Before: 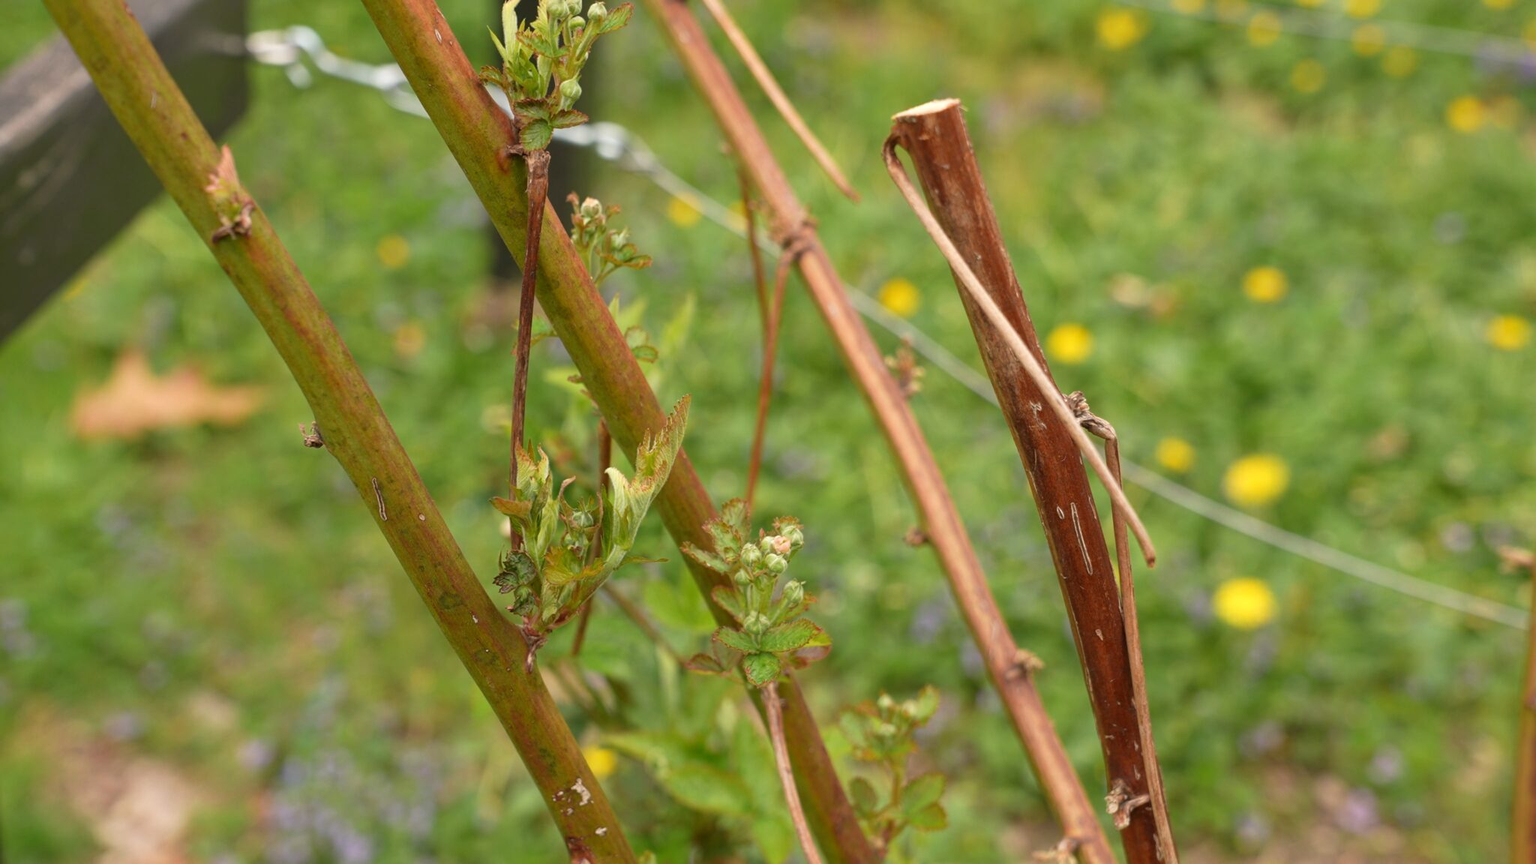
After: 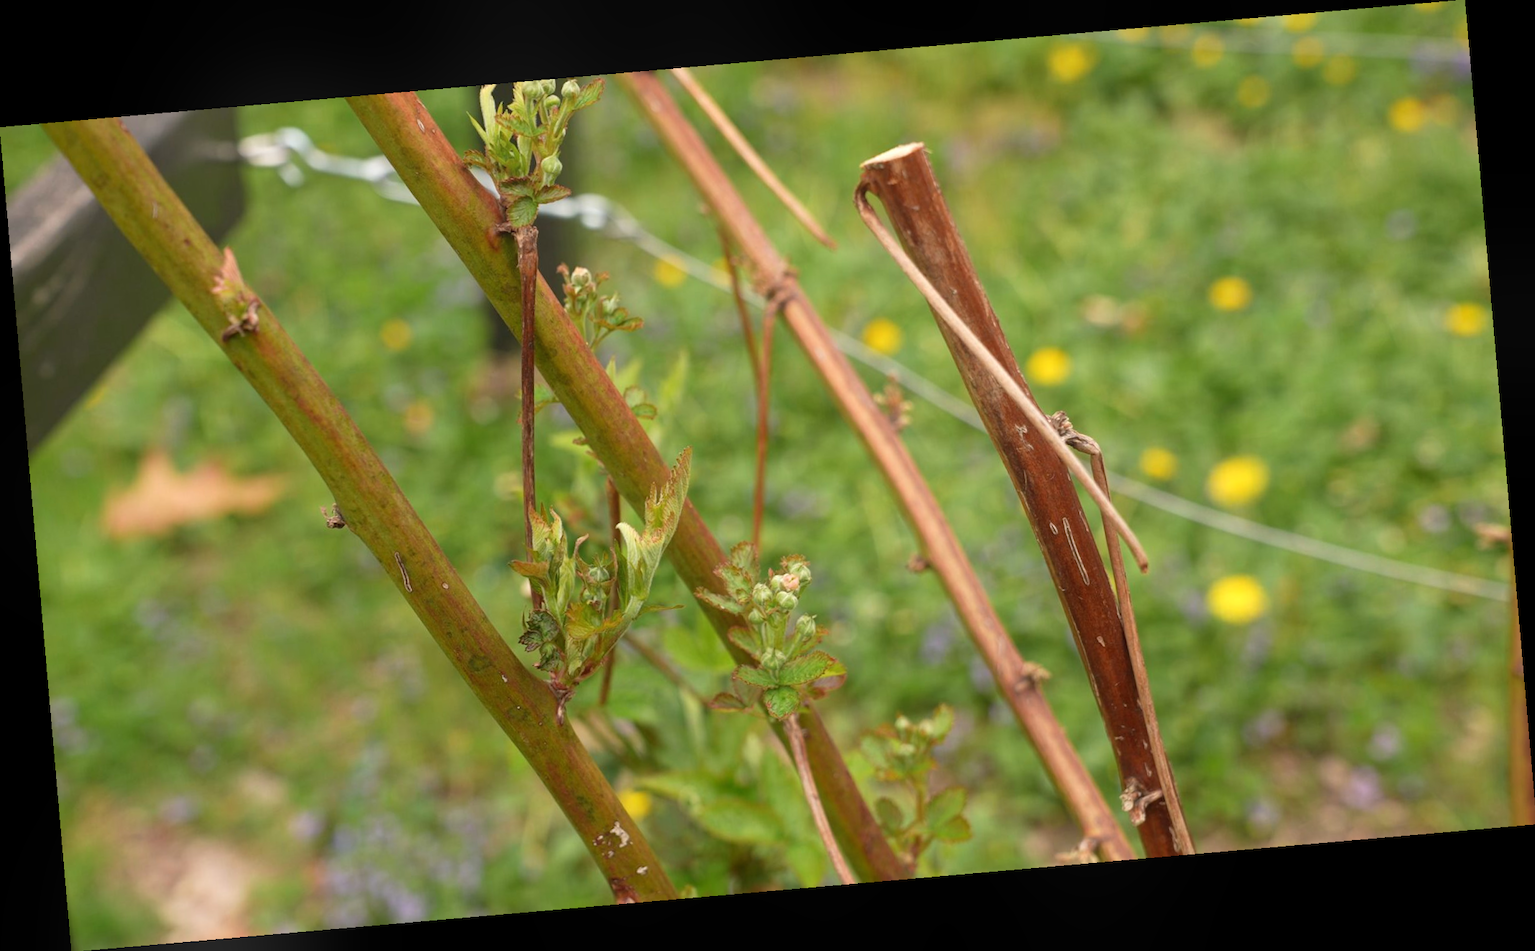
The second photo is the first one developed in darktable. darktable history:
rotate and perspective: rotation -4.98°, automatic cropping off
bloom: on, module defaults
